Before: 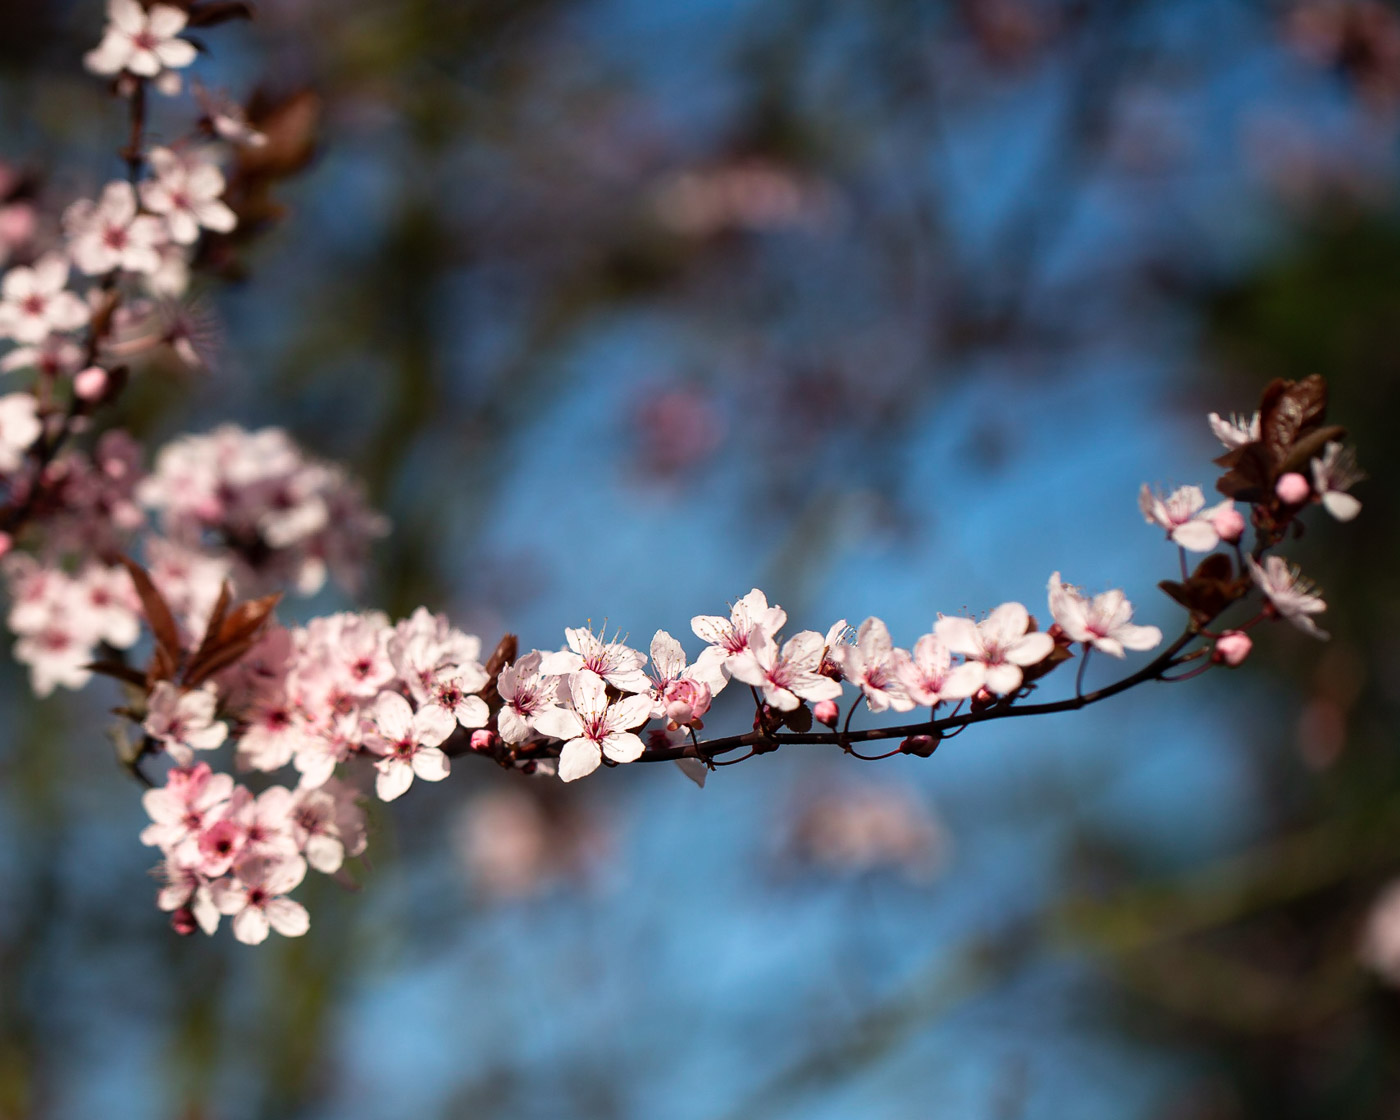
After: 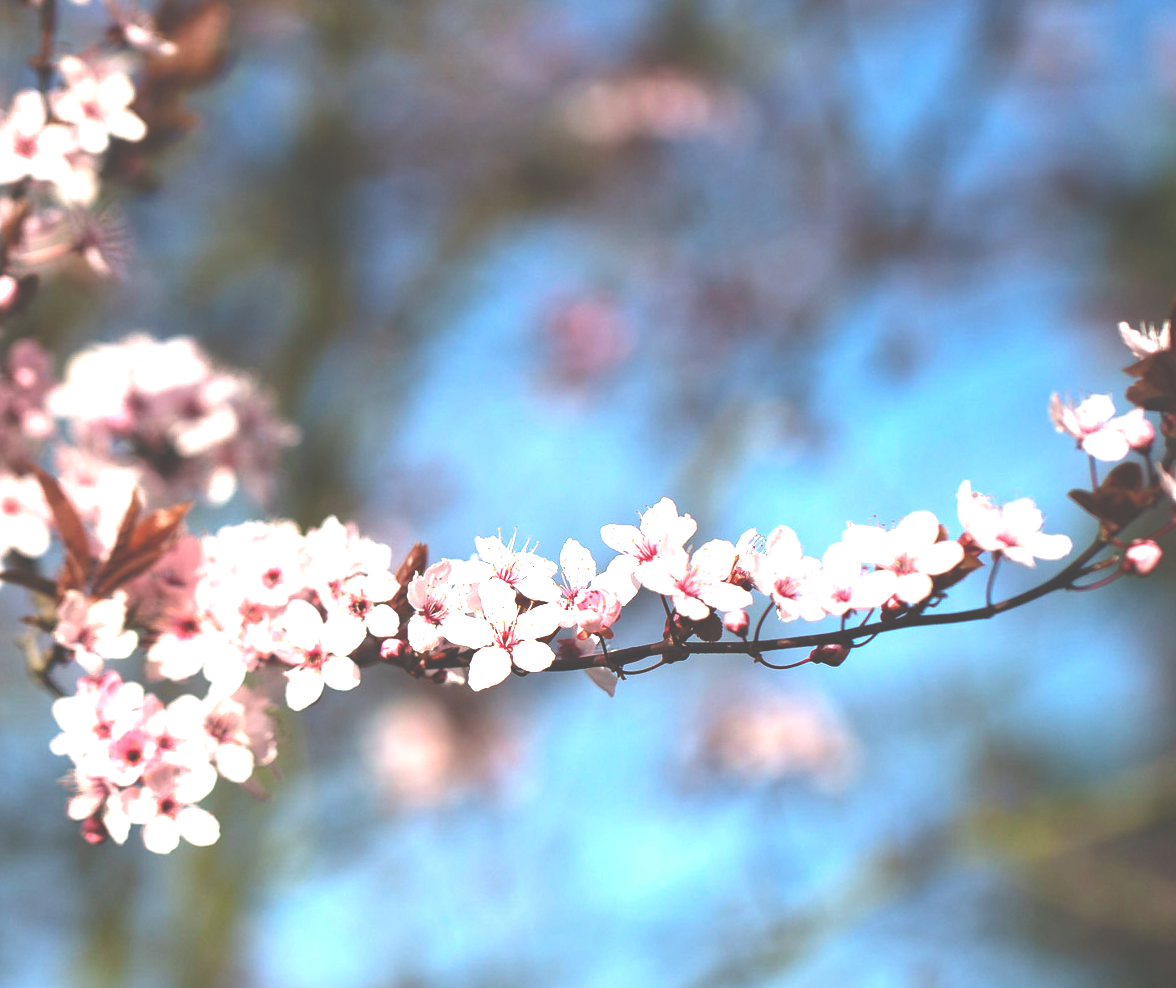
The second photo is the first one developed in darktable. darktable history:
crop: left 6.446%, top 8.188%, right 9.538%, bottom 3.548%
exposure: black level correction -0.023, exposure 1.397 EV, compensate highlight preservation false
